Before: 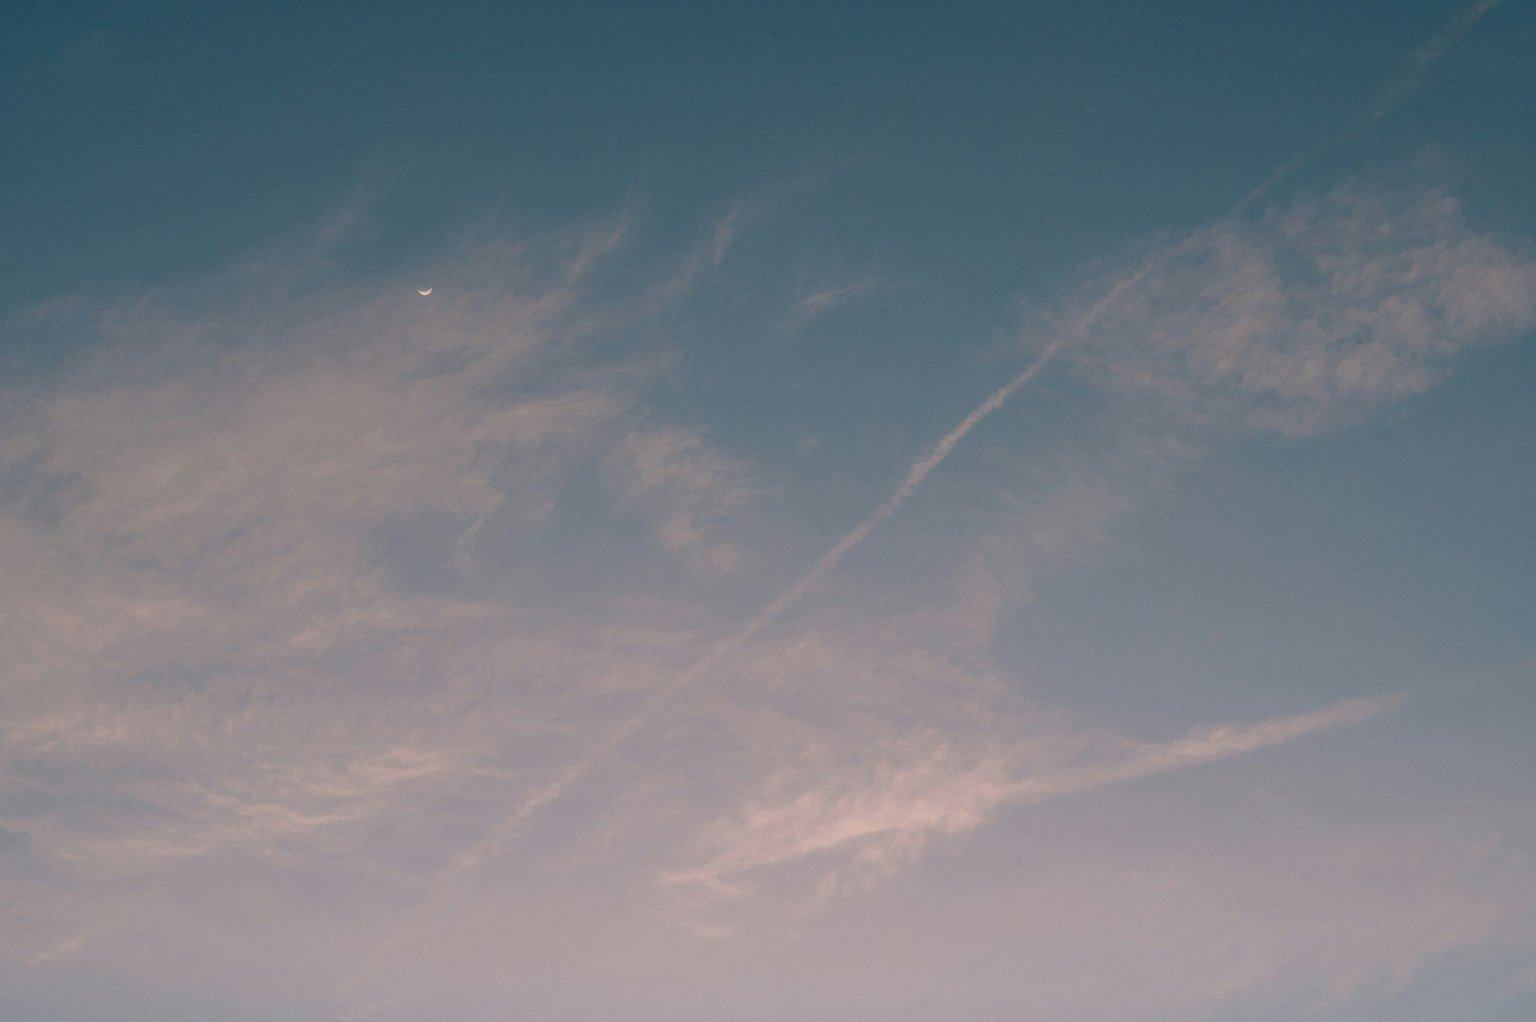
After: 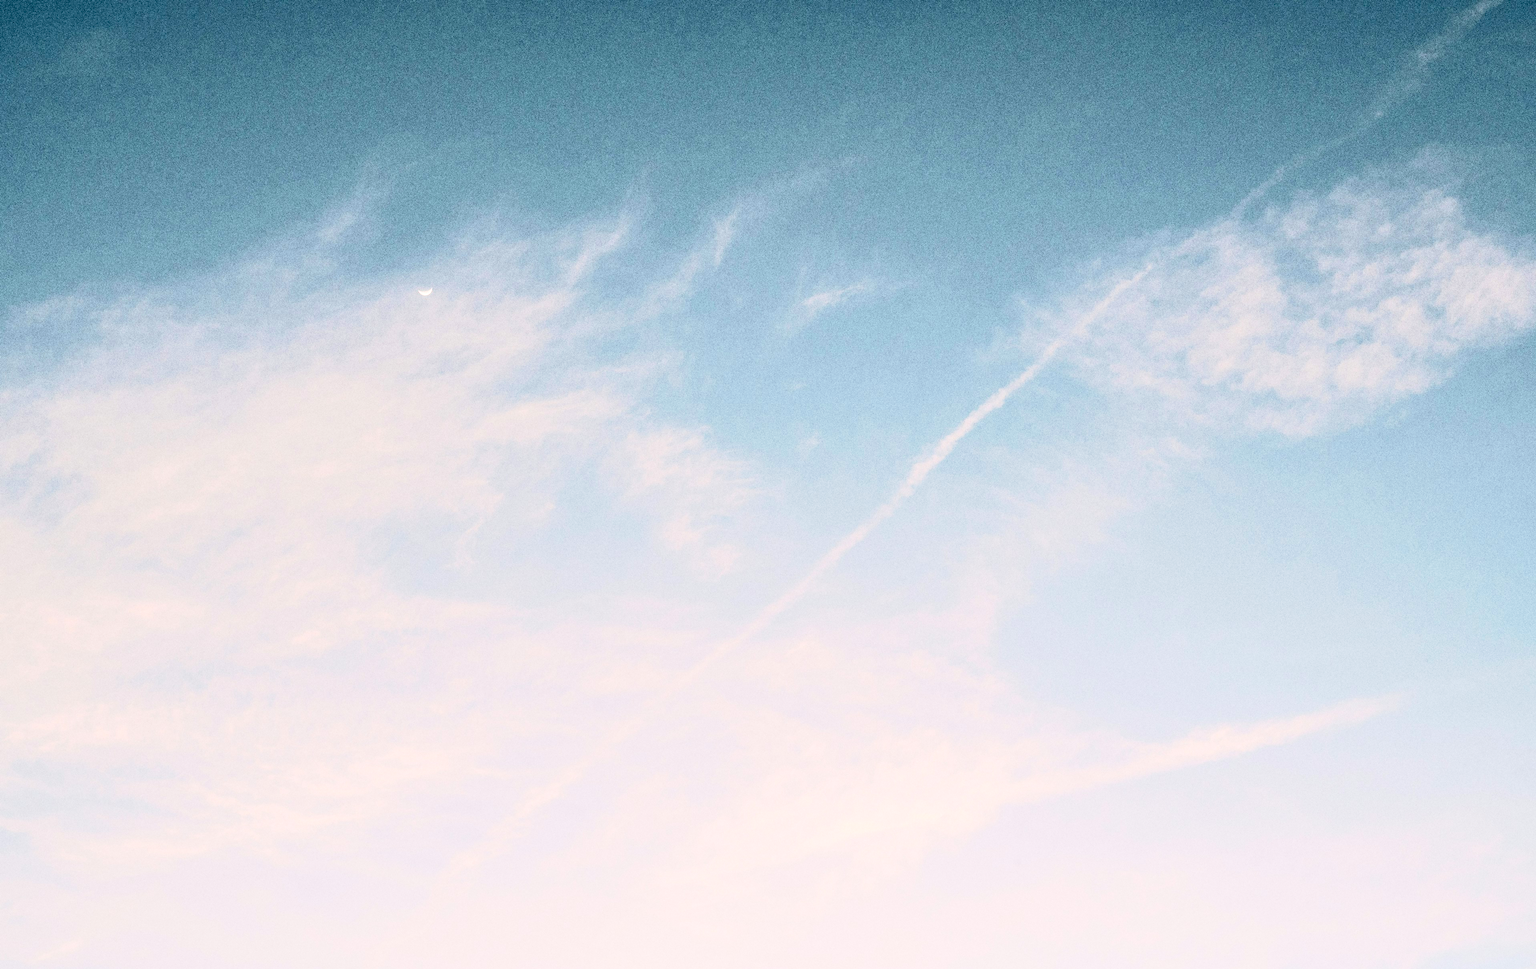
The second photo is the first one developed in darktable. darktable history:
crop and rotate: top 0.002%, bottom 5.086%
tone curve: curves: ch0 [(0, 0) (0.16, 0.055) (0.506, 0.762) (1, 1.024)], color space Lab, independent channels, preserve colors none
local contrast: on, module defaults
base curve: curves: ch0 [(0, 0) (0.032, 0.025) (0.121, 0.166) (0.206, 0.329) (0.605, 0.79) (1, 1)], preserve colors none
